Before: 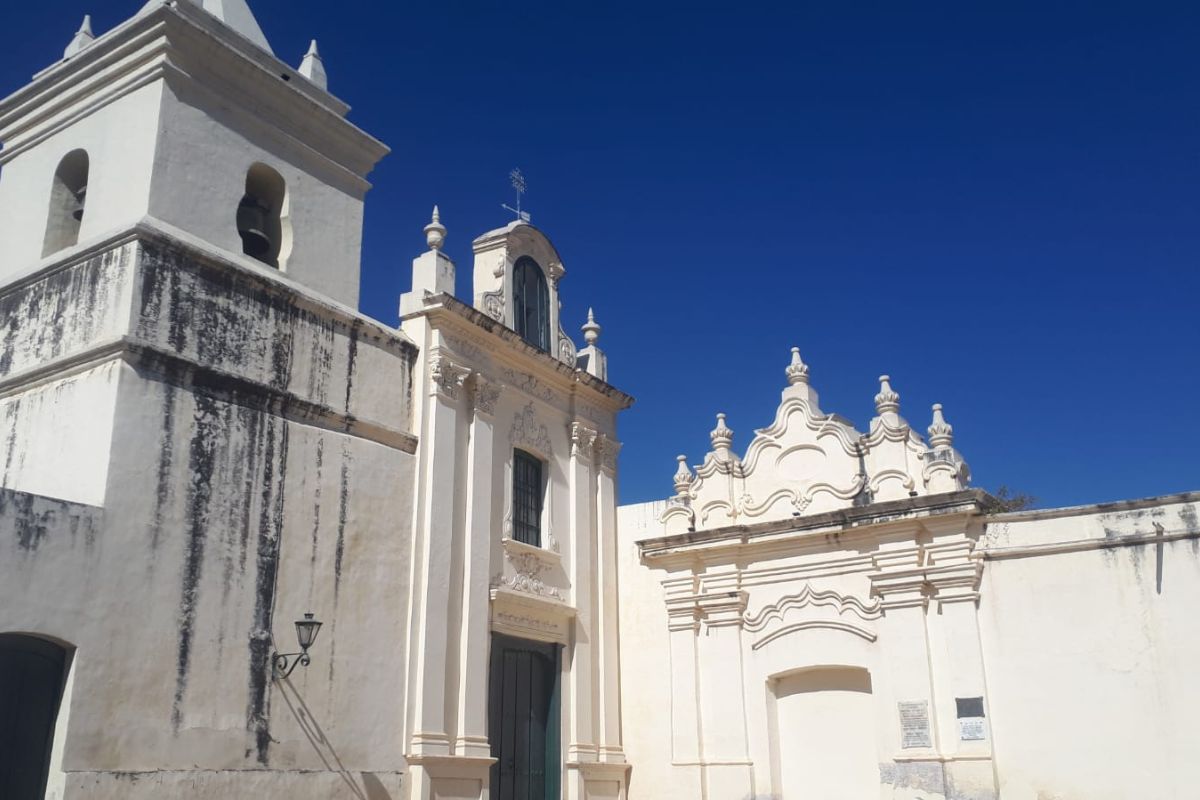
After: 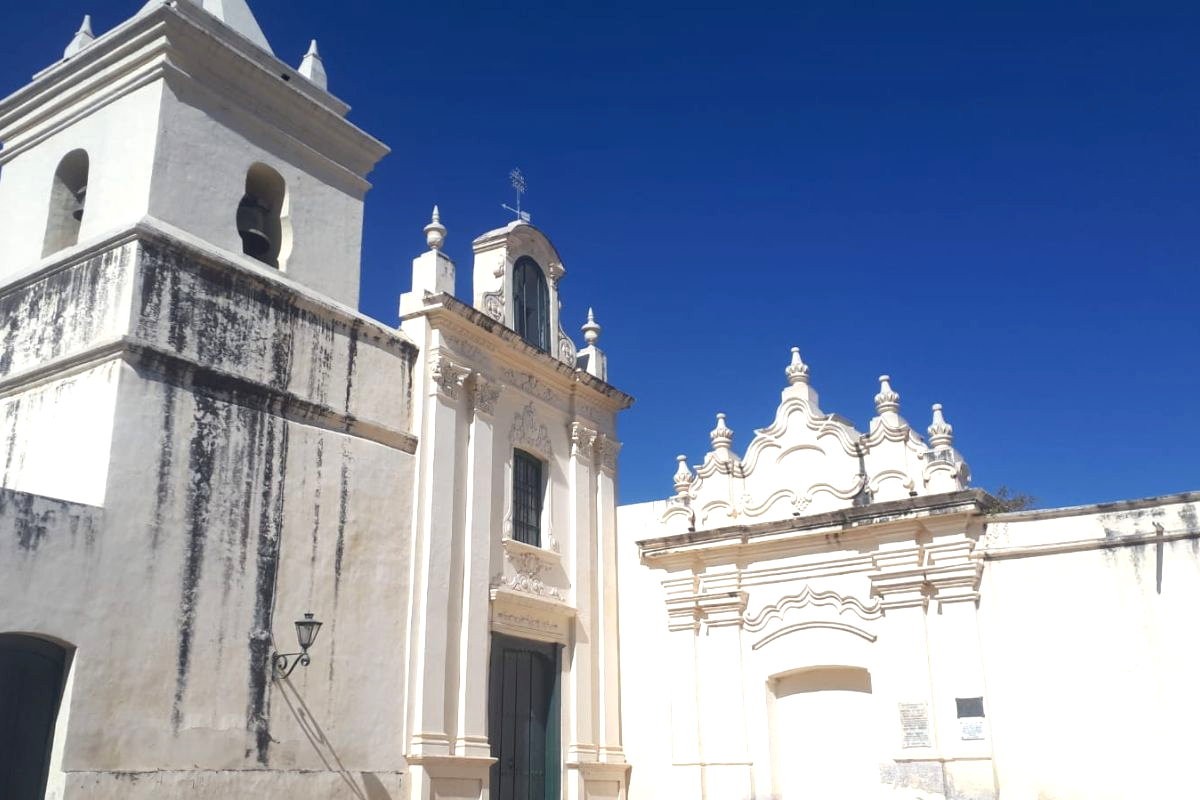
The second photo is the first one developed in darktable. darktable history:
exposure: exposure 0.497 EV, compensate highlight preservation false
